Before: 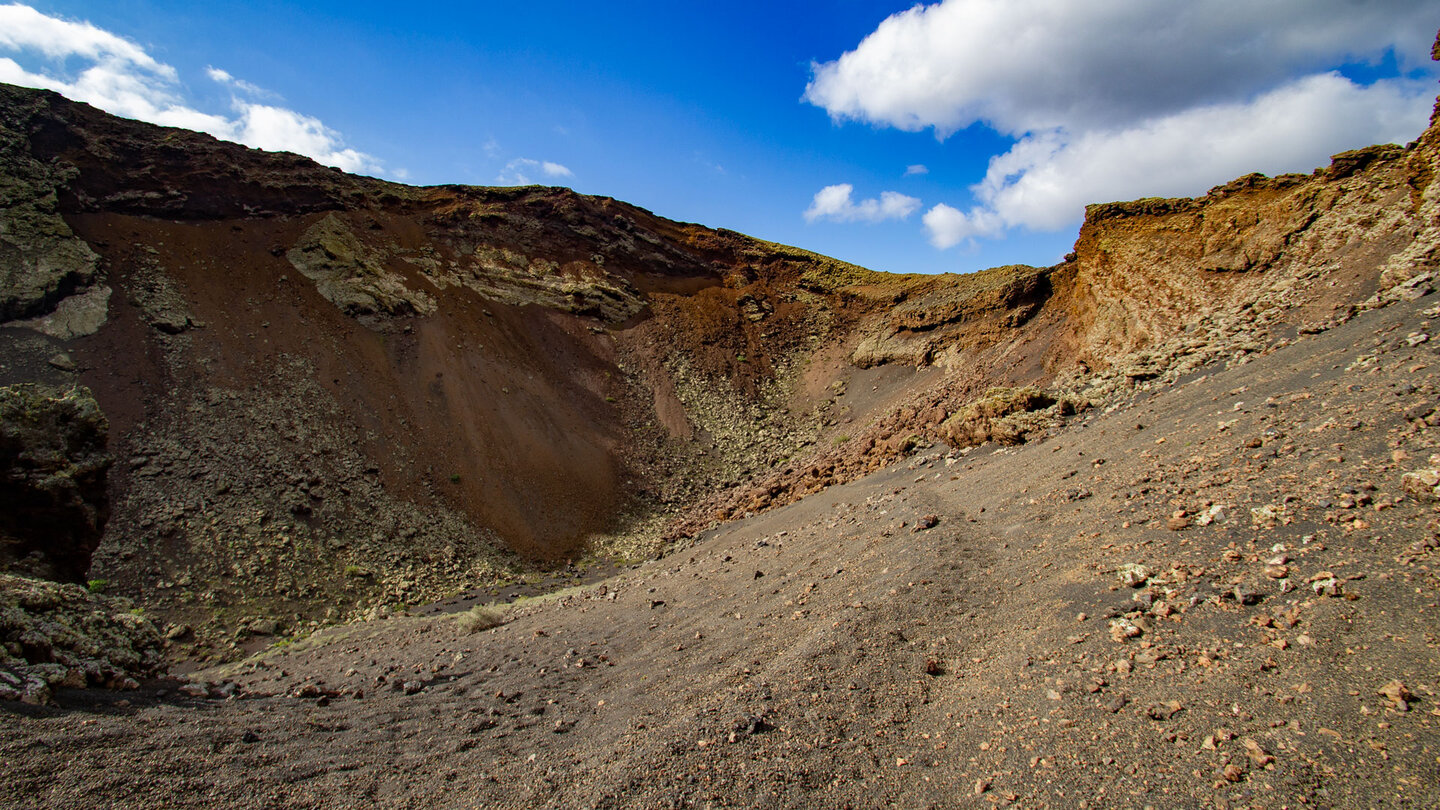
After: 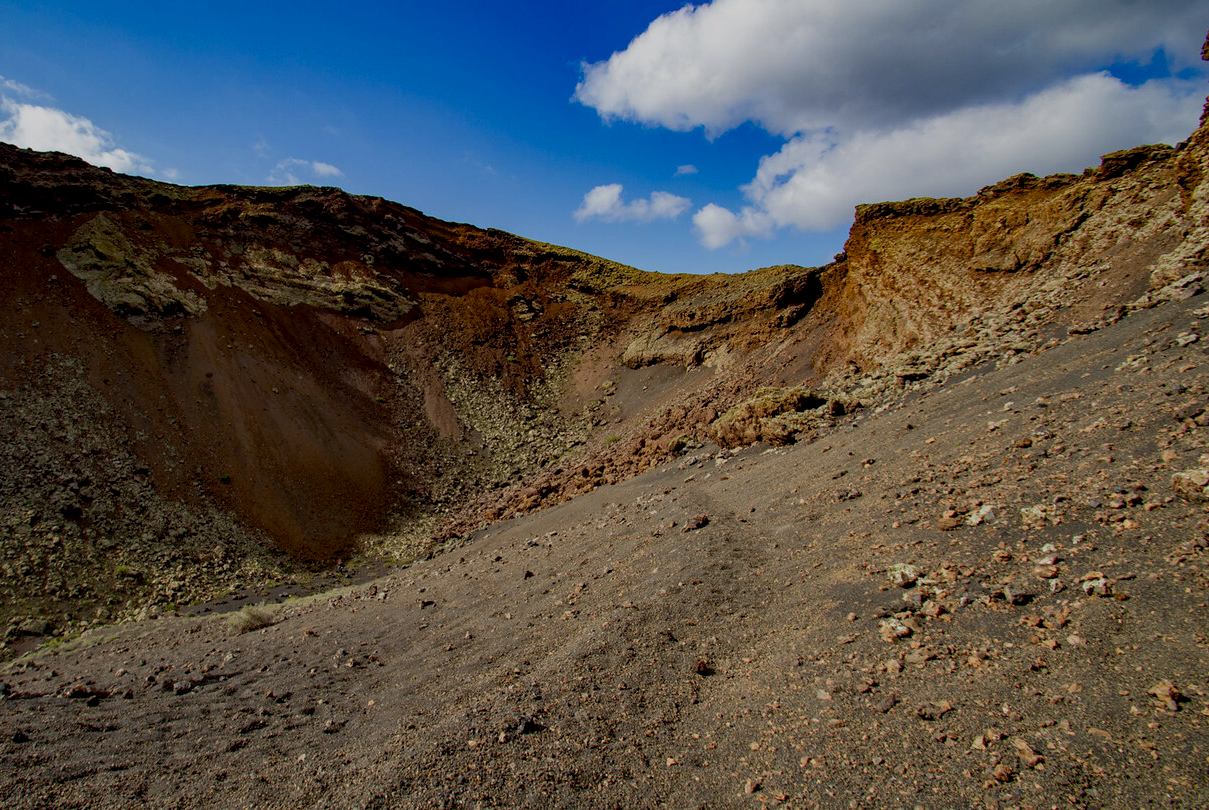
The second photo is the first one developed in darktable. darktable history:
exposure: black level correction 0.009, exposure -0.661 EV, compensate highlight preservation false
crop: left 15.98%
